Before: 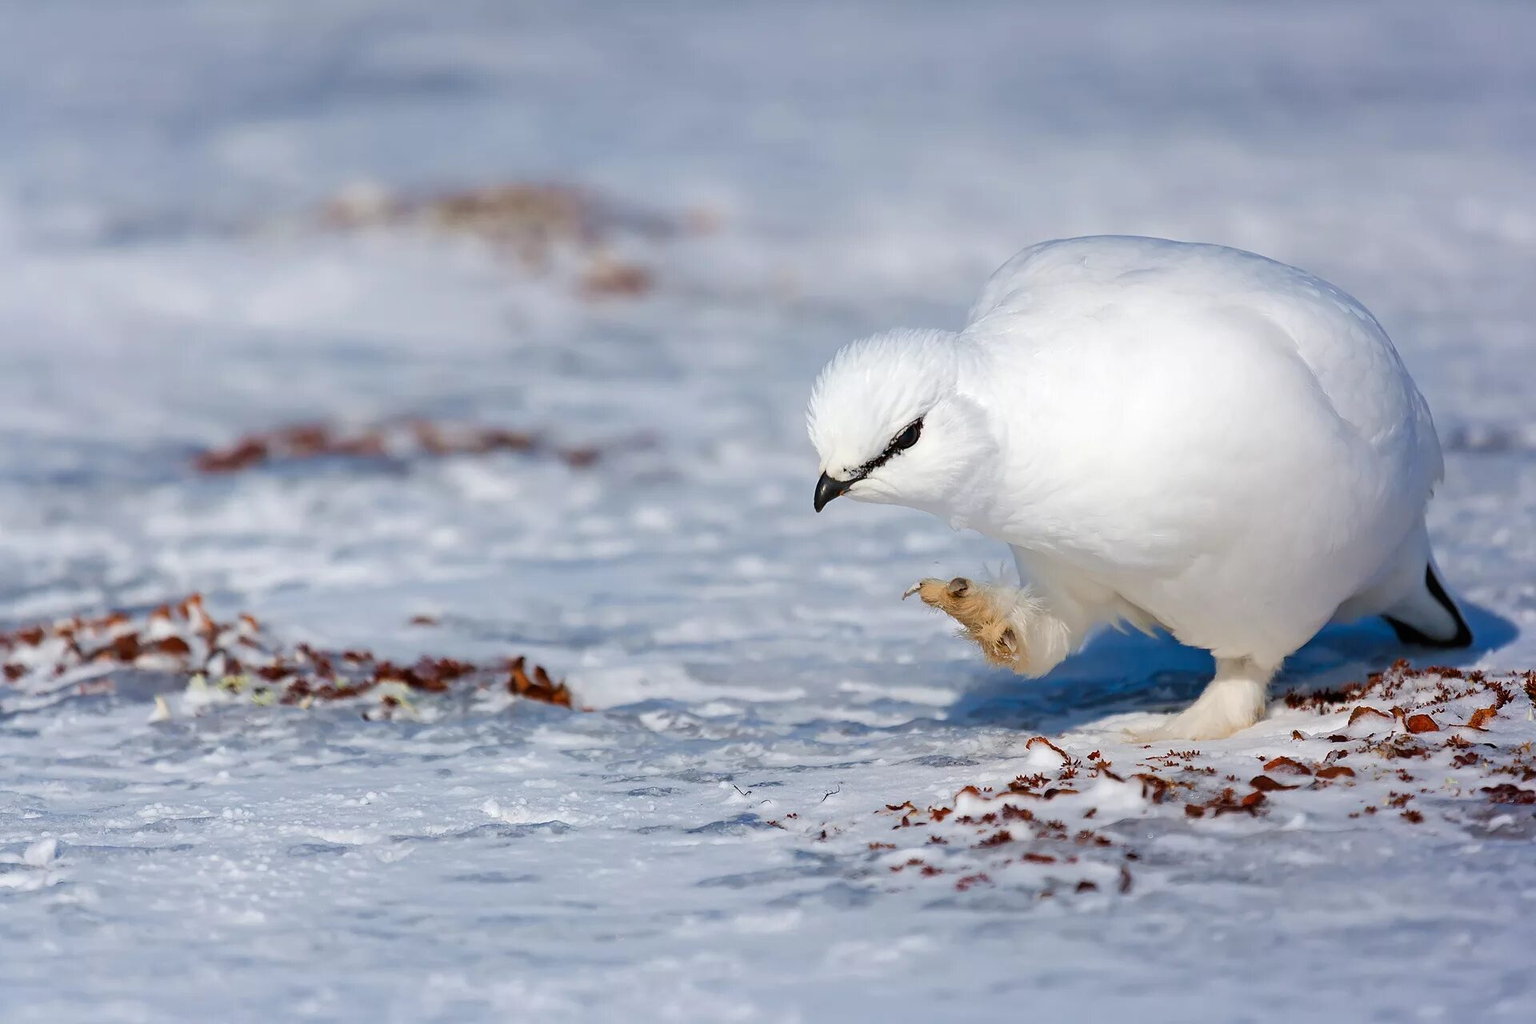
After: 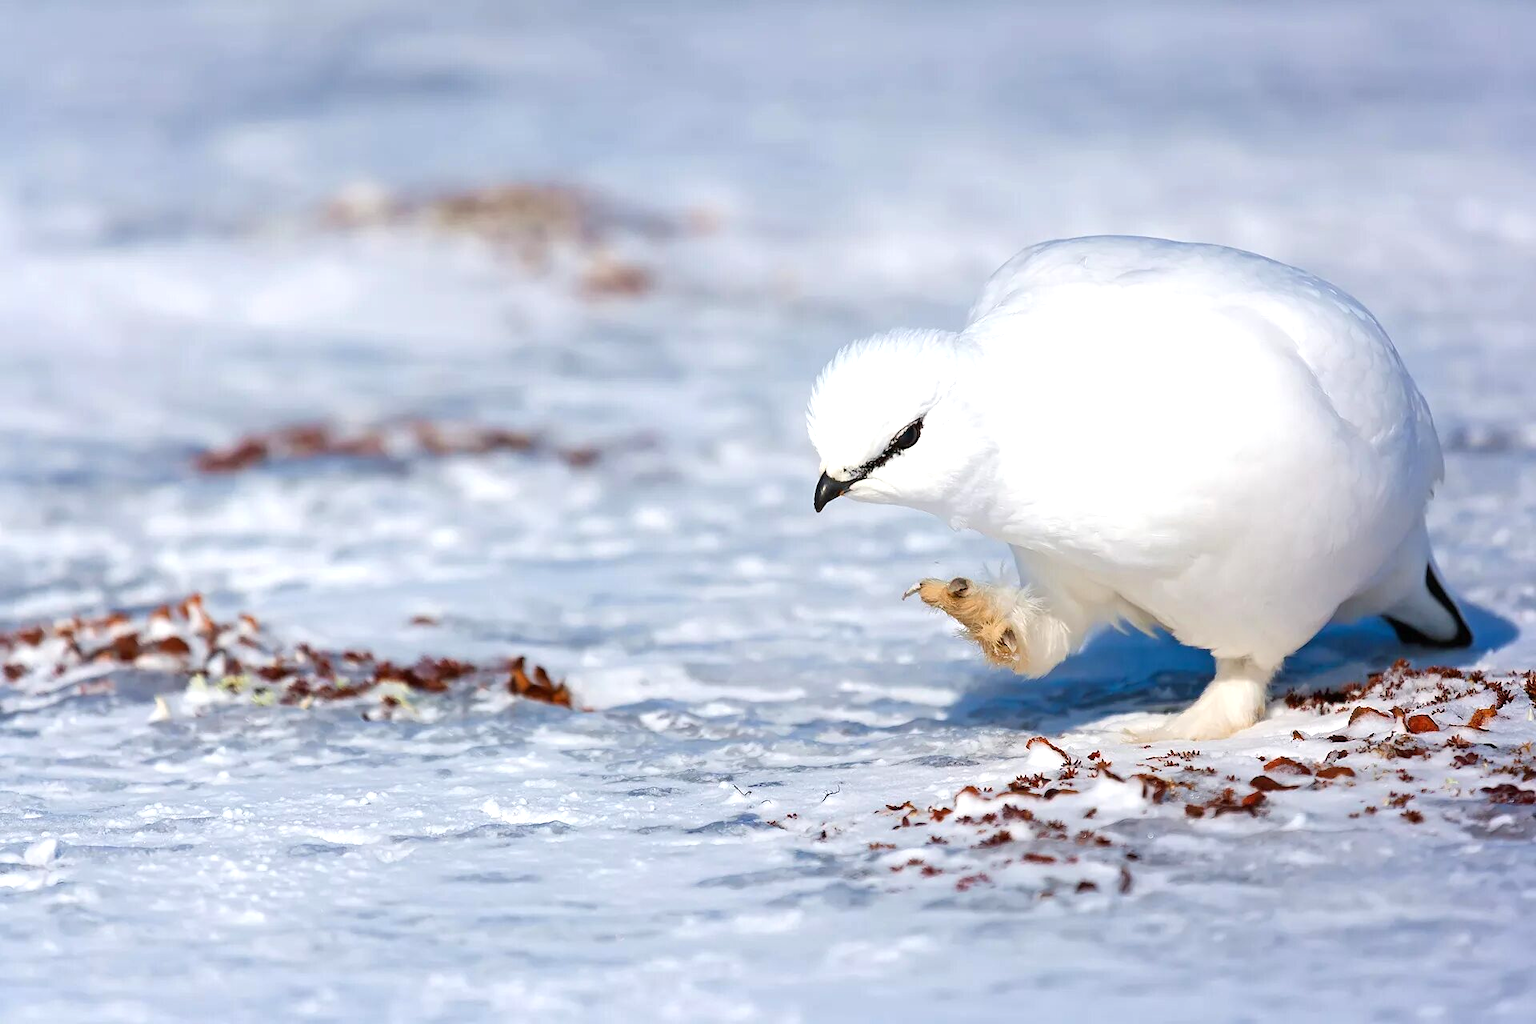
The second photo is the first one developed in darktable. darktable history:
exposure: exposure 0.562 EV, compensate highlight preservation false
